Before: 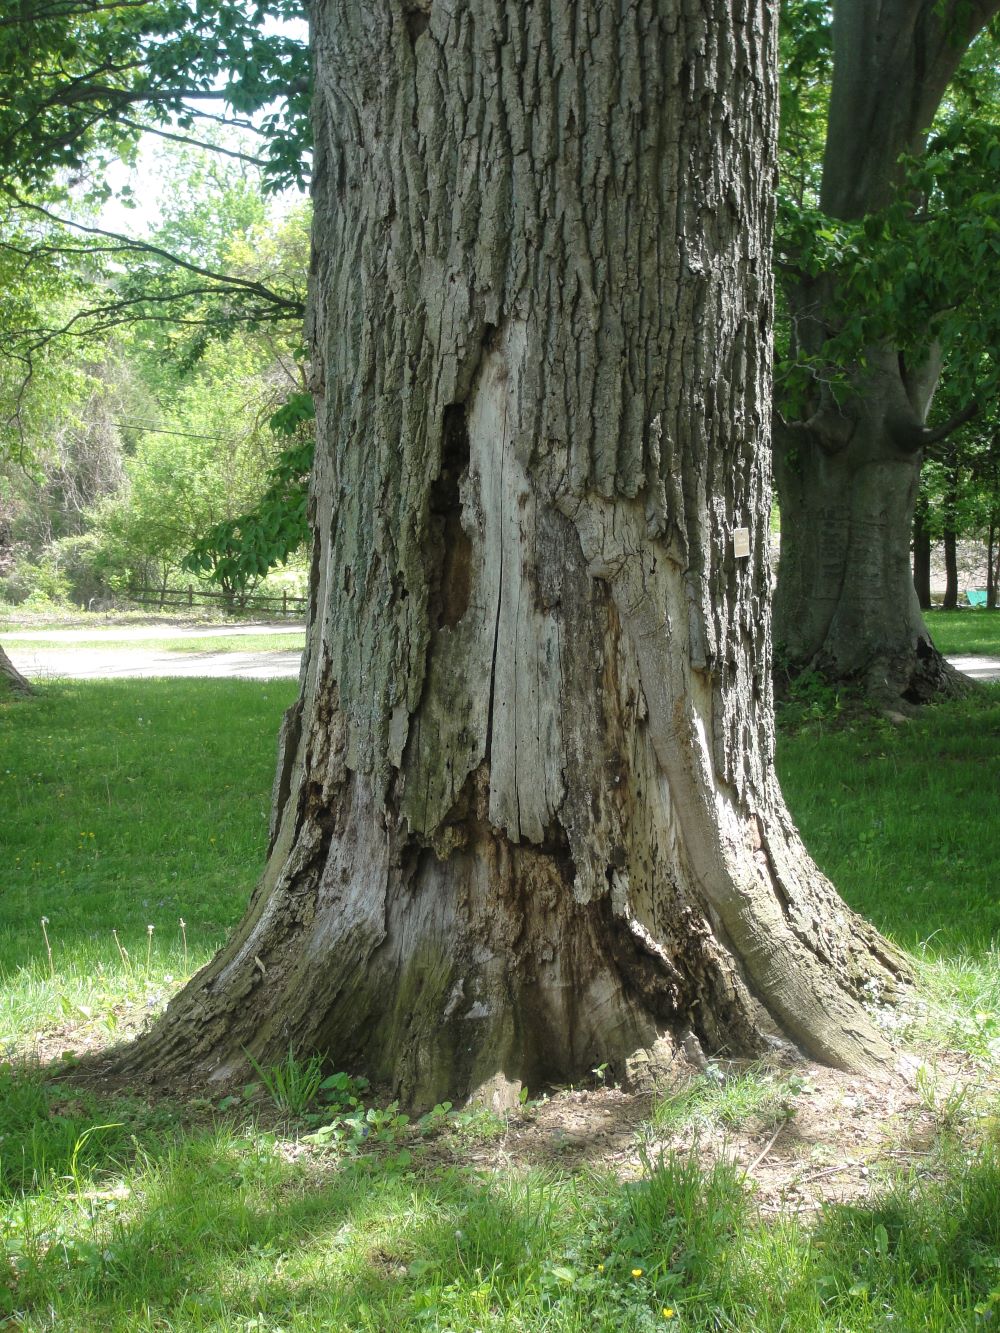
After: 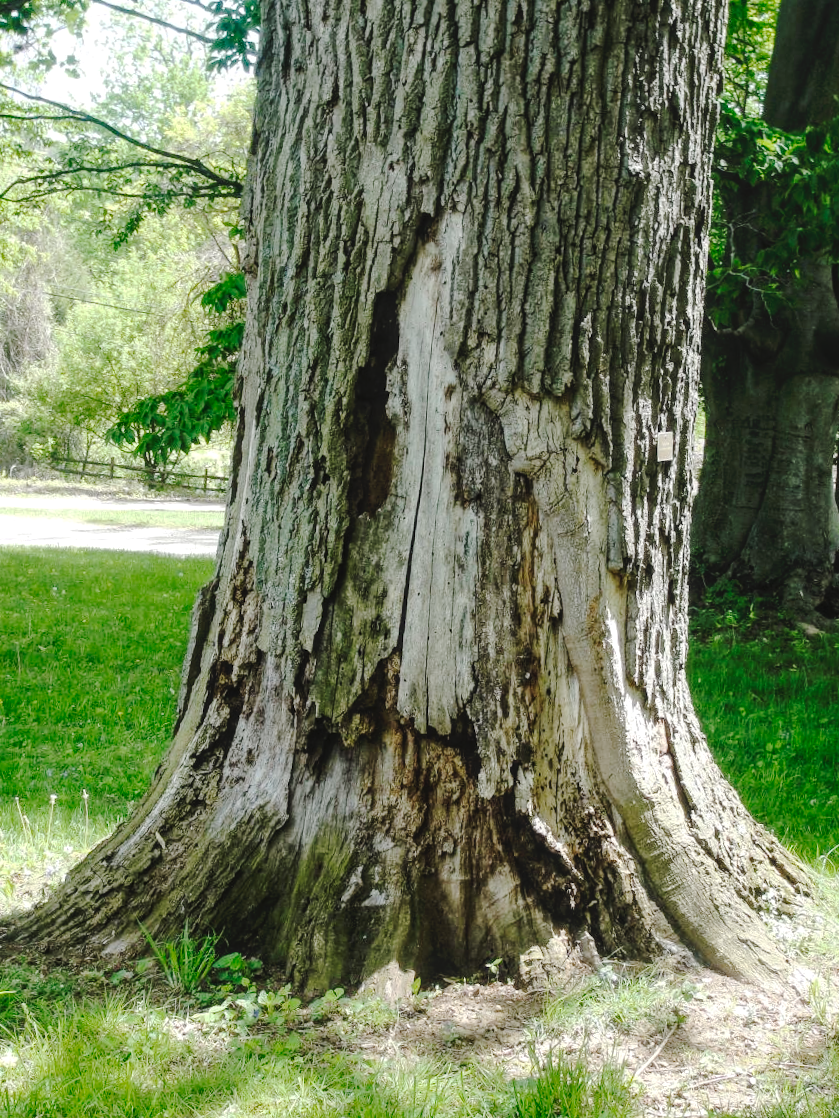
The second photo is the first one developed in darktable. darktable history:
tone curve: curves: ch0 [(0, 0) (0.003, 0.057) (0.011, 0.061) (0.025, 0.065) (0.044, 0.075) (0.069, 0.082) (0.1, 0.09) (0.136, 0.102) (0.177, 0.145) (0.224, 0.195) (0.277, 0.27) (0.335, 0.374) (0.399, 0.486) (0.468, 0.578) (0.543, 0.652) (0.623, 0.717) (0.709, 0.778) (0.801, 0.837) (0.898, 0.909) (1, 1)], preserve colors none
crop and rotate: angle -3.27°, left 5.211%, top 5.211%, right 4.607%, bottom 4.607%
rgb curve: mode RGB, independent channels
local contrast: on, module defaults
